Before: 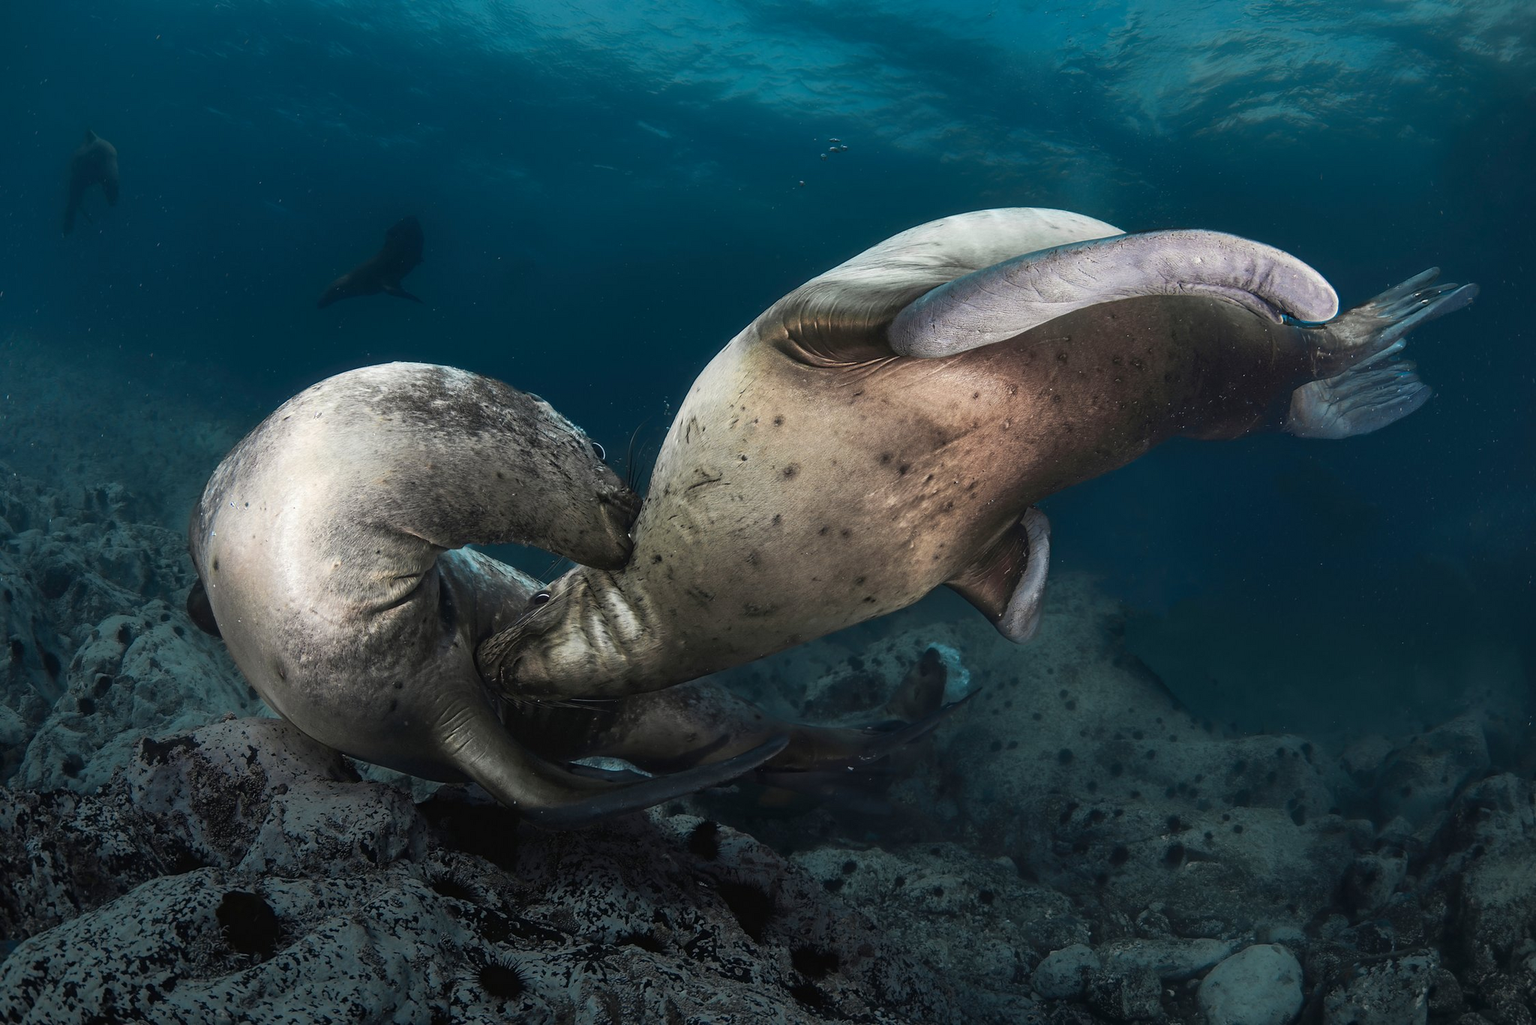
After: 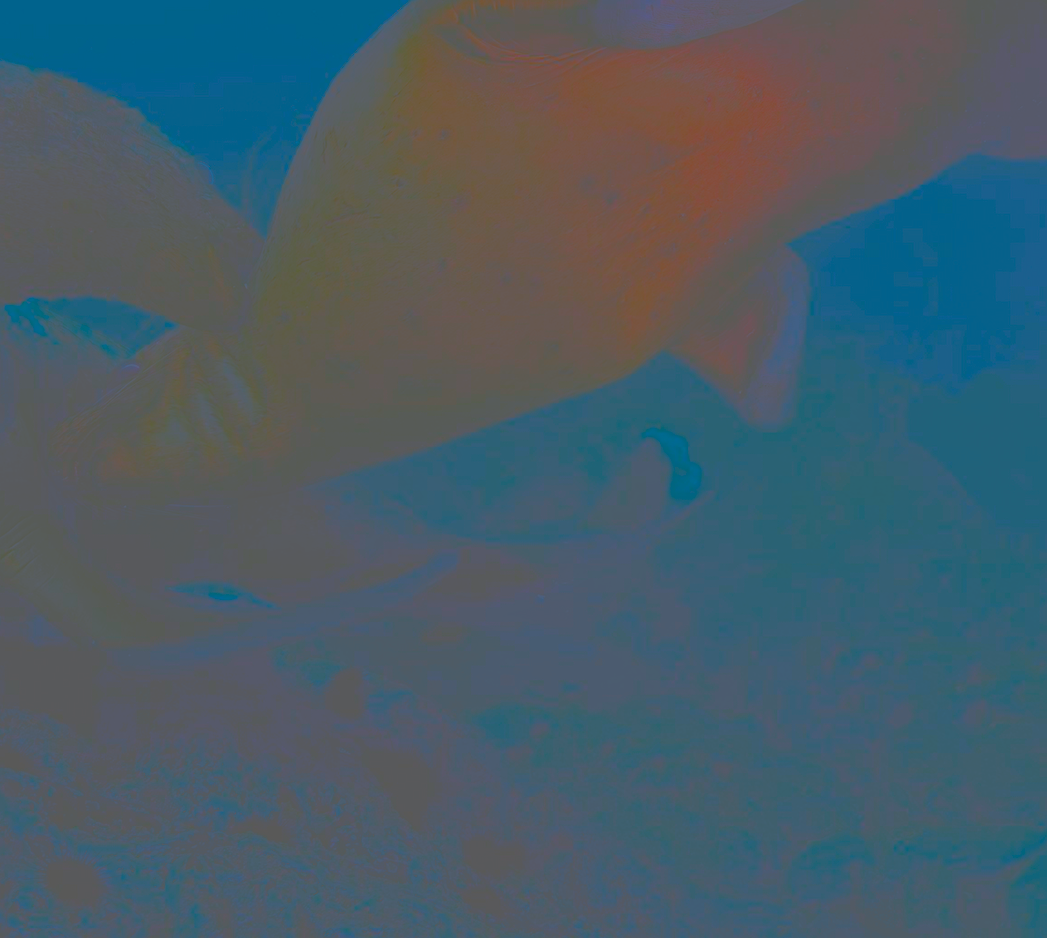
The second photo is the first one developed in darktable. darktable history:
color calibration: illuminant as shot in camera, x 0.358, y 0.373, temperature 4628.91 K
crop and rotate: left 28.965%, top 31.336%, right 19.866%
contrast brightness saturation: contrast -0.978, brightness -0.179, saturation 0.731
local contrast: detail 130%
tone equalizer: on, module defaults
sharpen: on, module defaults
exposure: exposure 0.164 EV, compensate exposure bias true, compensate highlight preservation false
